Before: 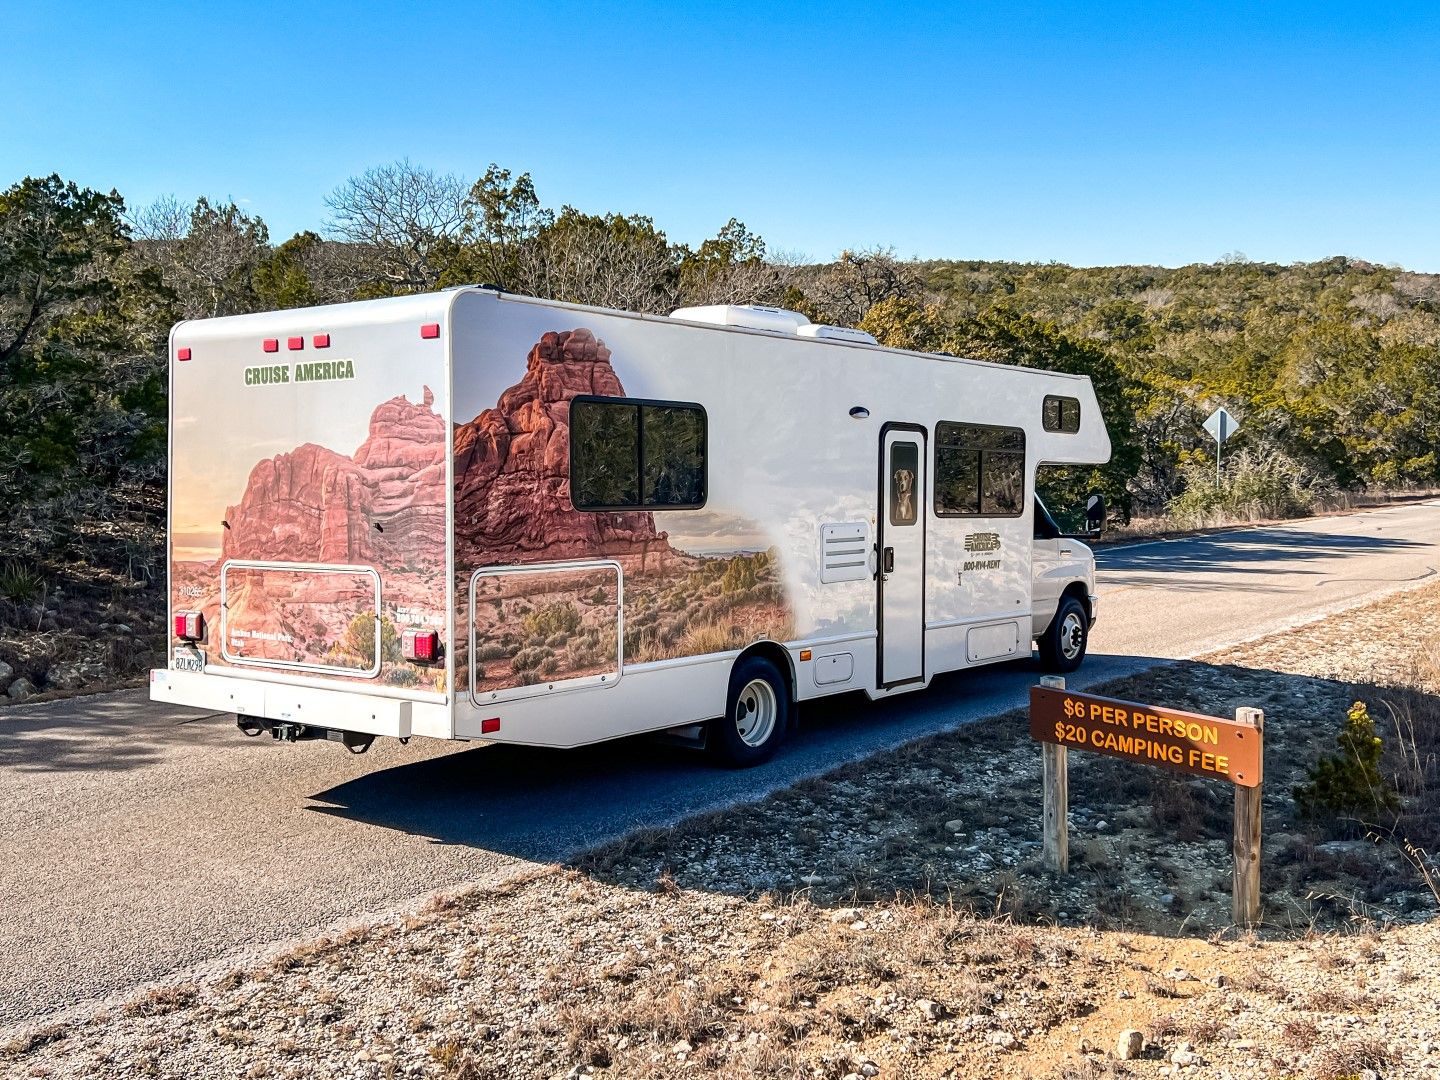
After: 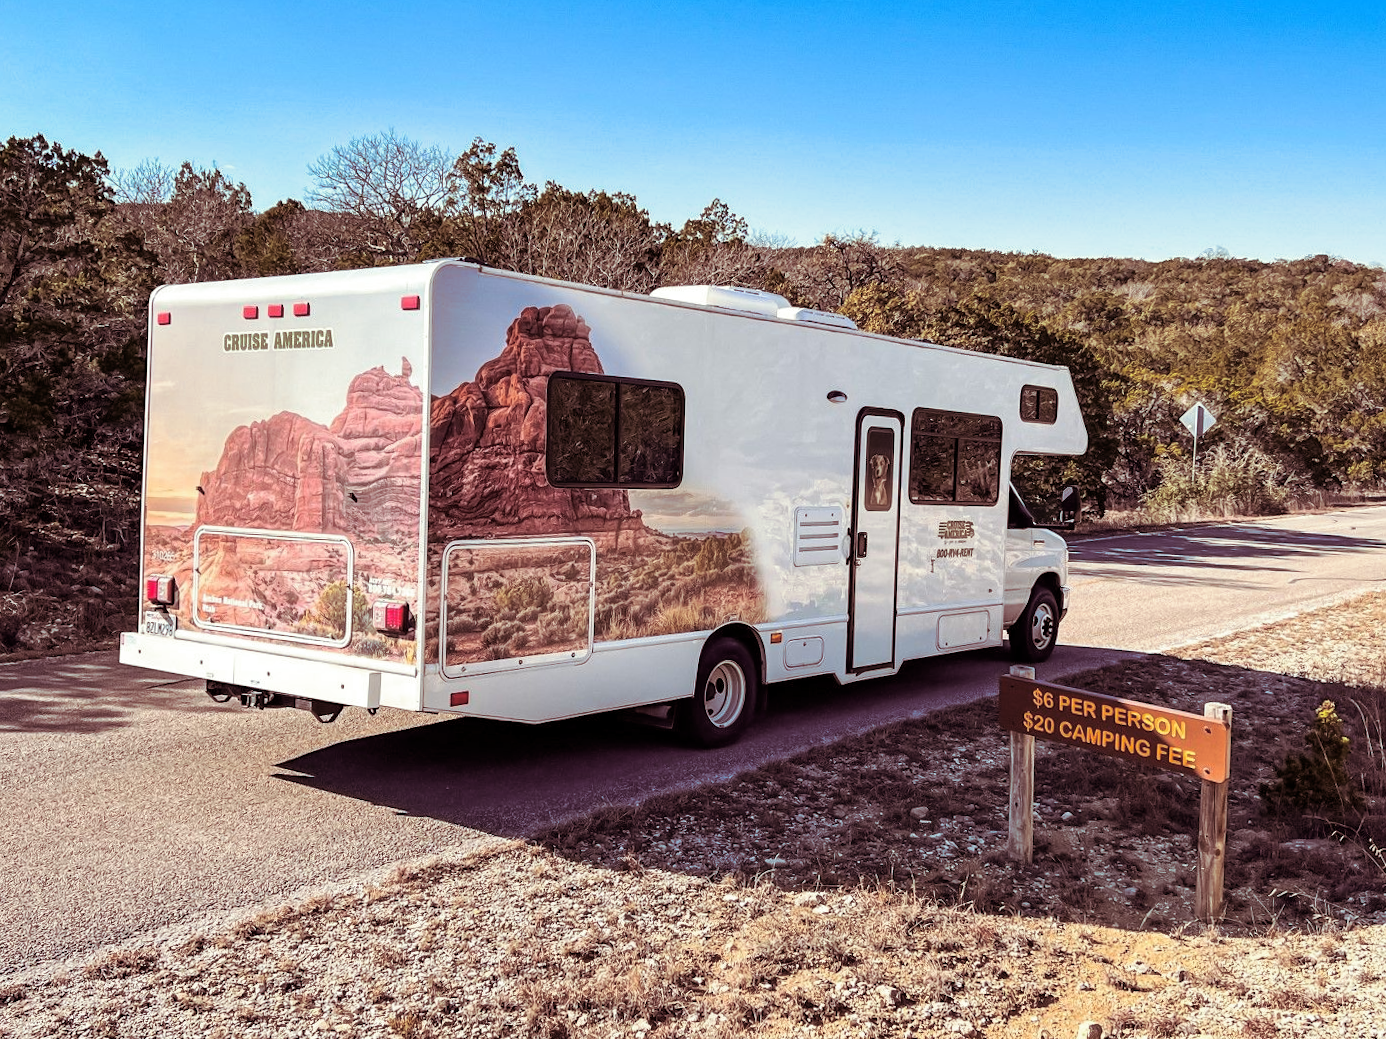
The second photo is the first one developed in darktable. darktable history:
crop and rotate: angle -1.69°
split-toning: on, module defaults
